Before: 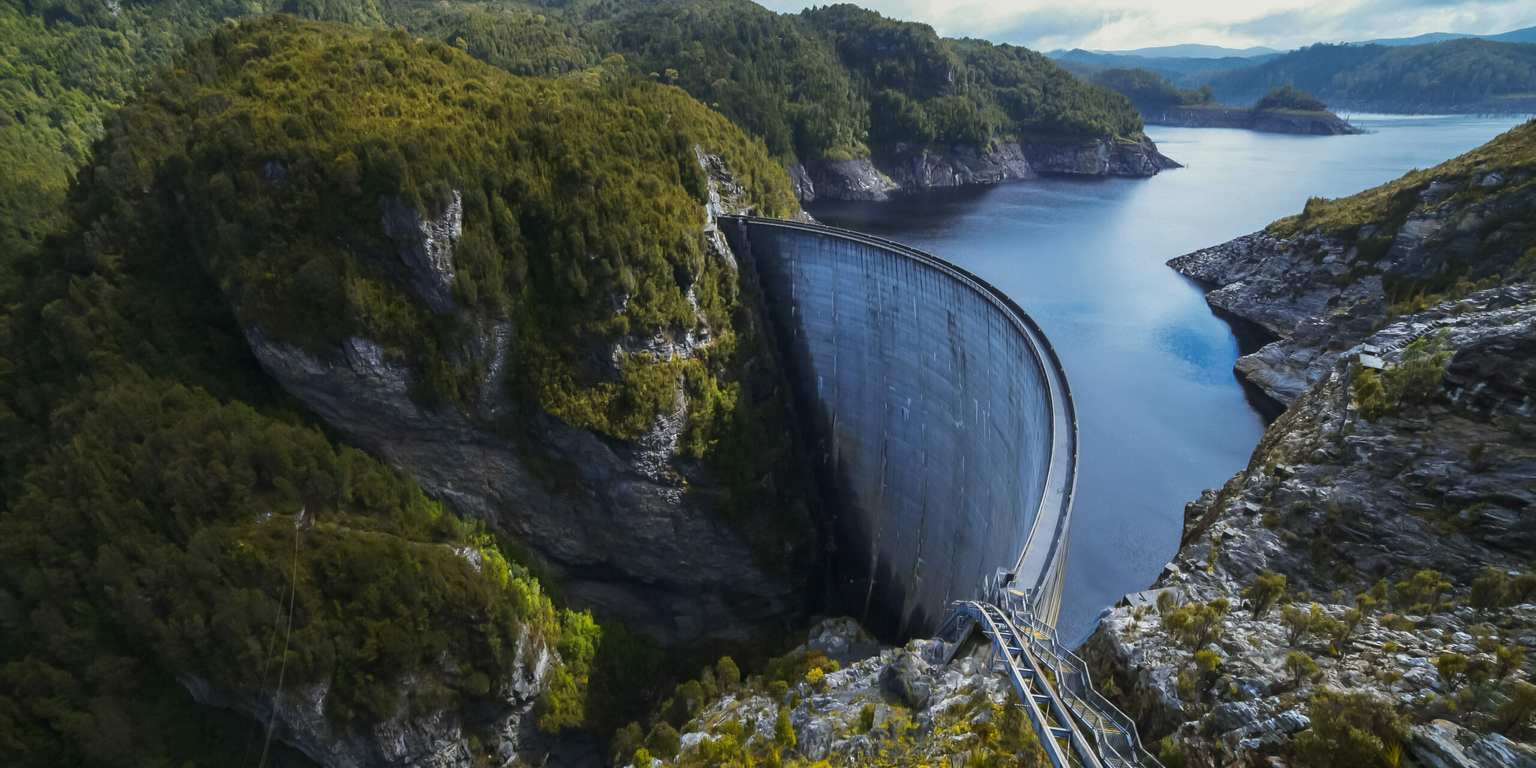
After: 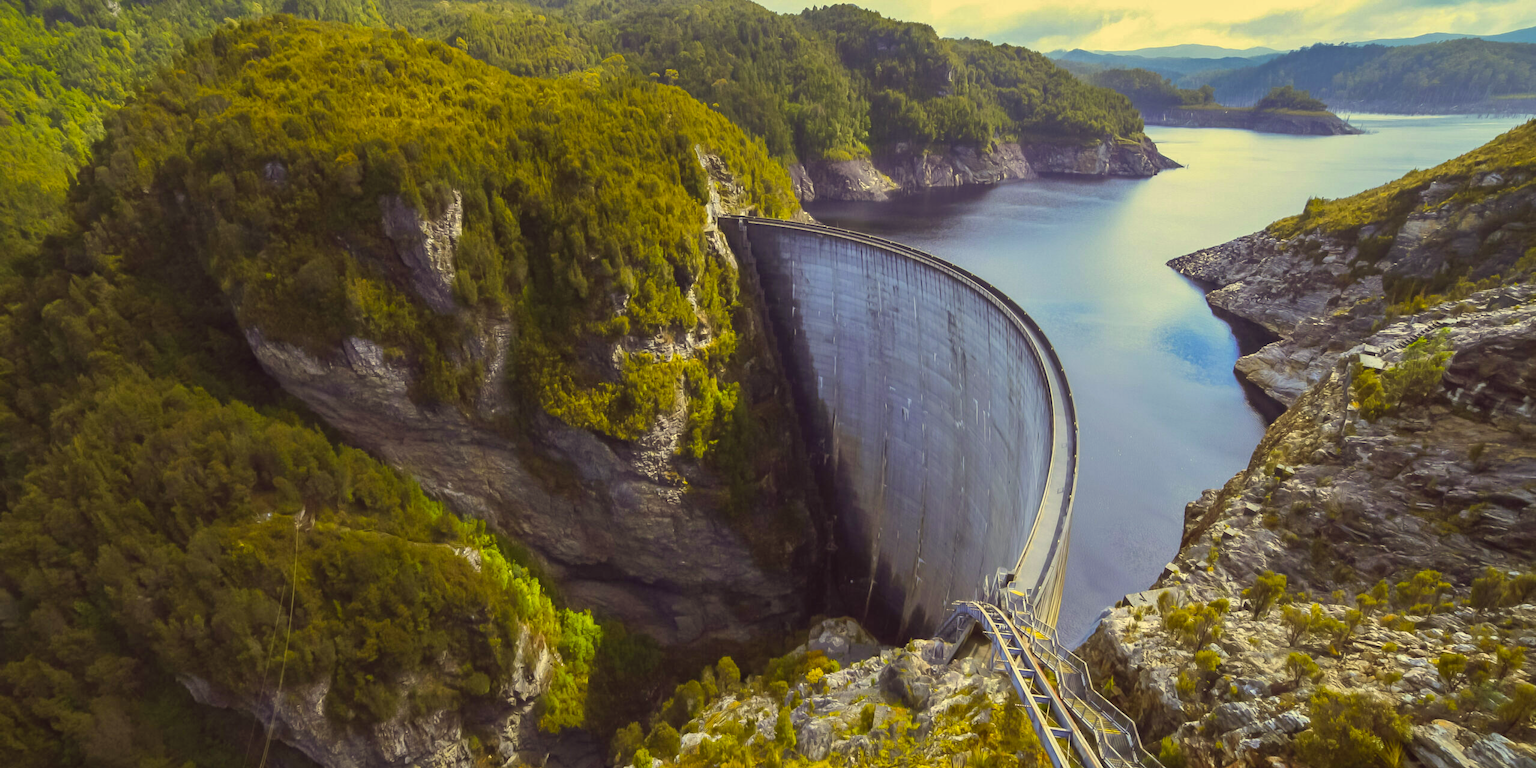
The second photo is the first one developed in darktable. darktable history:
shadows and highlights: shadows 24.84, highlights -48.17, soften with gaussian
color correction: highlights a* -0.55, highlights b* 39.95, shadows a* 9.9, shadows b* -0.469
levels: levels [0, 0.492, 0.984]
contrast brightness saturation: contrast 0.068, brightness 0.173, saturation 0.402
